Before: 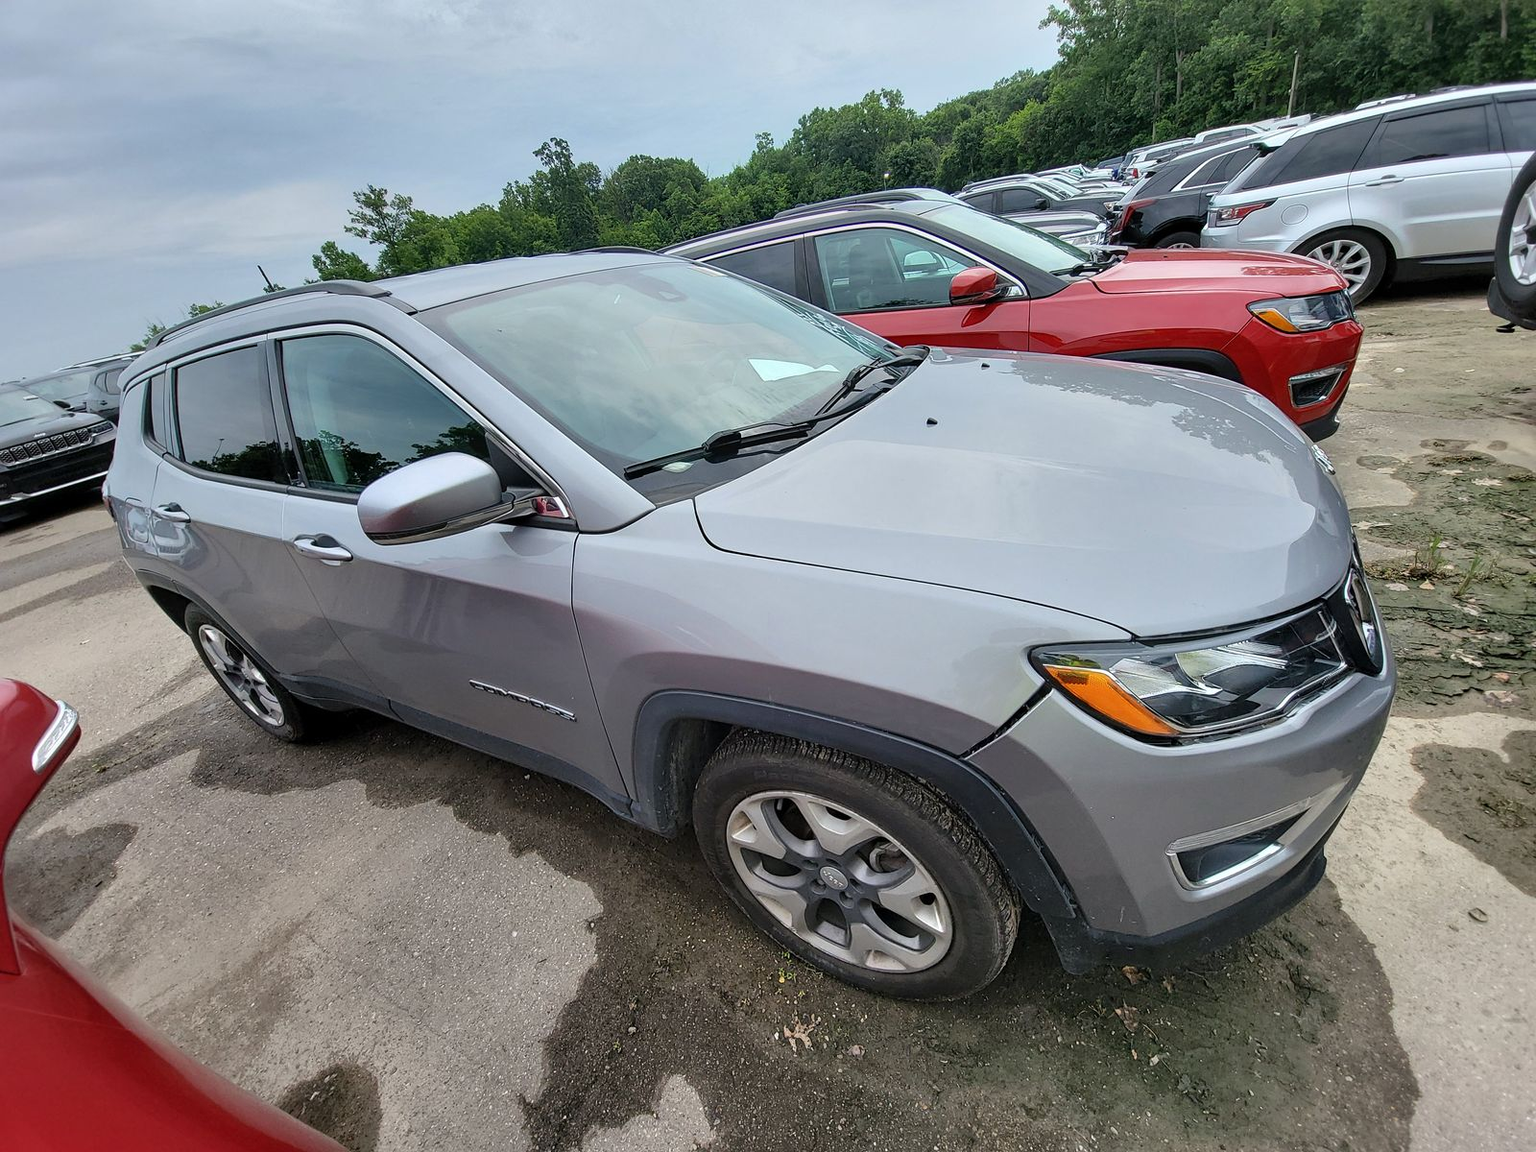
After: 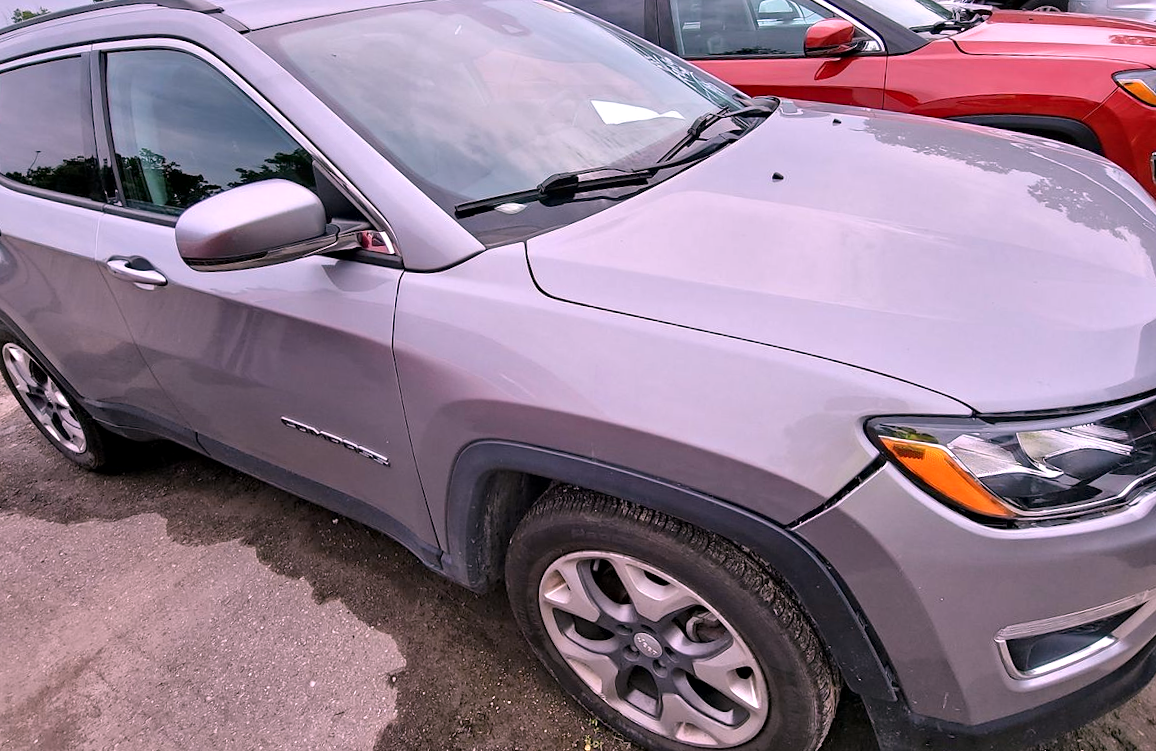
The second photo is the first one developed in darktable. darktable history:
contrast equalizer: y [[0.5, 0.5, 0.544, 0.569, 0.5, 0.5], [0.5 ×6], [0.5 ×6], [0 ×6], [0 ×6]]
white balance: red 1.188, blue 1.11
crop and rotate: angle -3.37°, left 9.79%, top 20.73%, right 12.42%, bottom 11.82%
